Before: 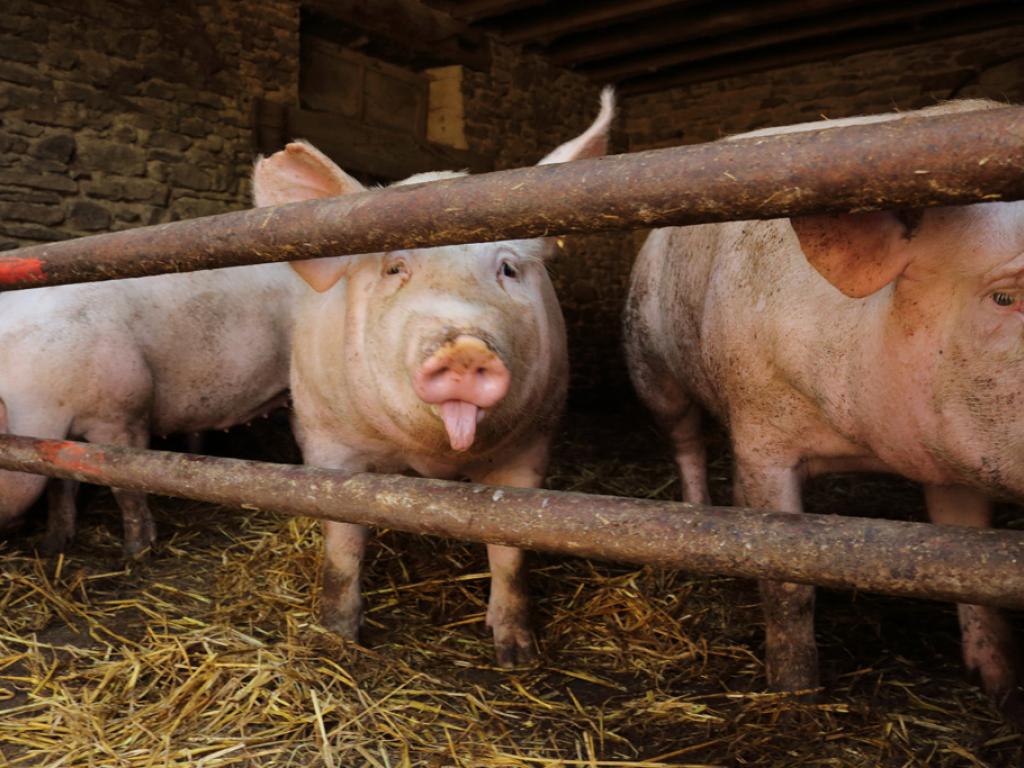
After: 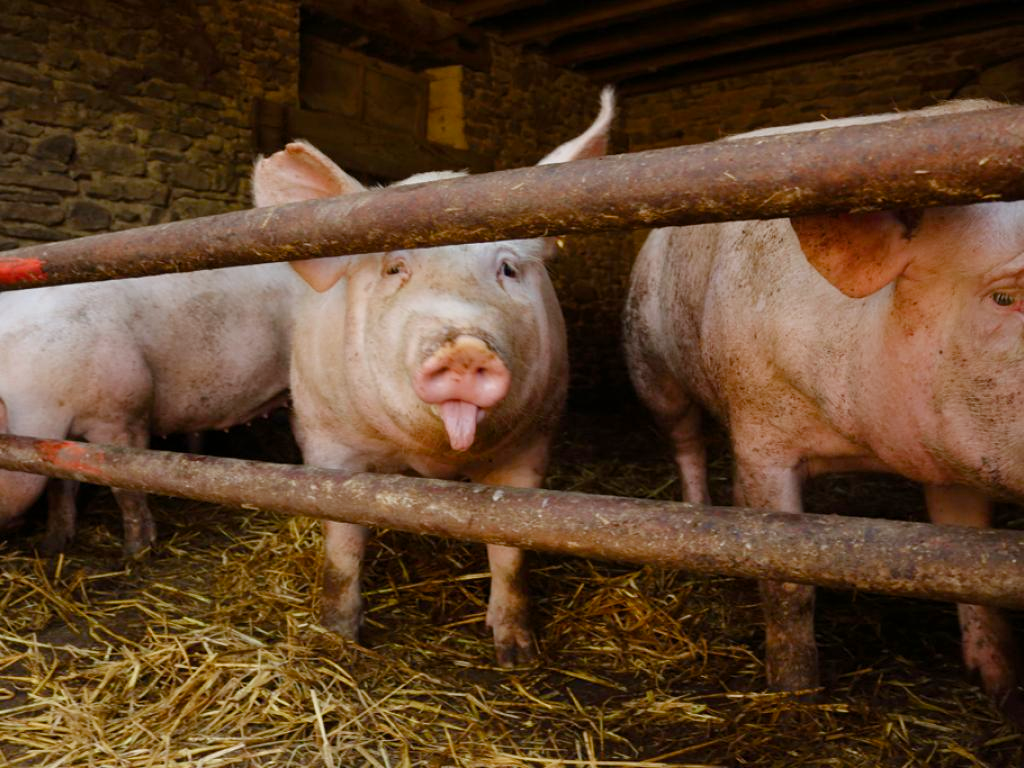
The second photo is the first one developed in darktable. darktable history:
color balance rgb: linear chroma grading › global chroma 0.899%, perceptual saturation grading › global saturation 20%, perceptual saturation grading › highlights -50.4%, perceptual saturation grading › shadows 30.658%
